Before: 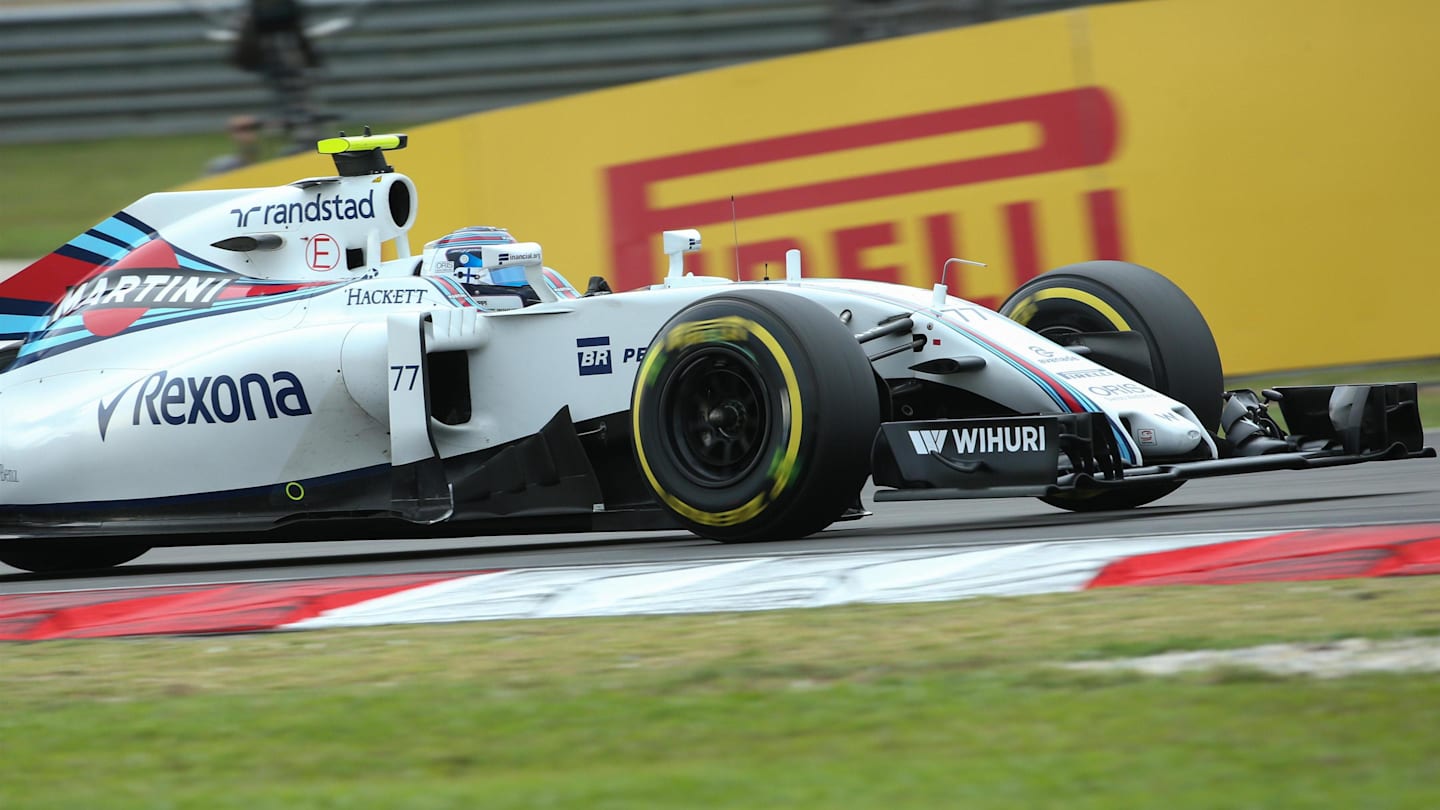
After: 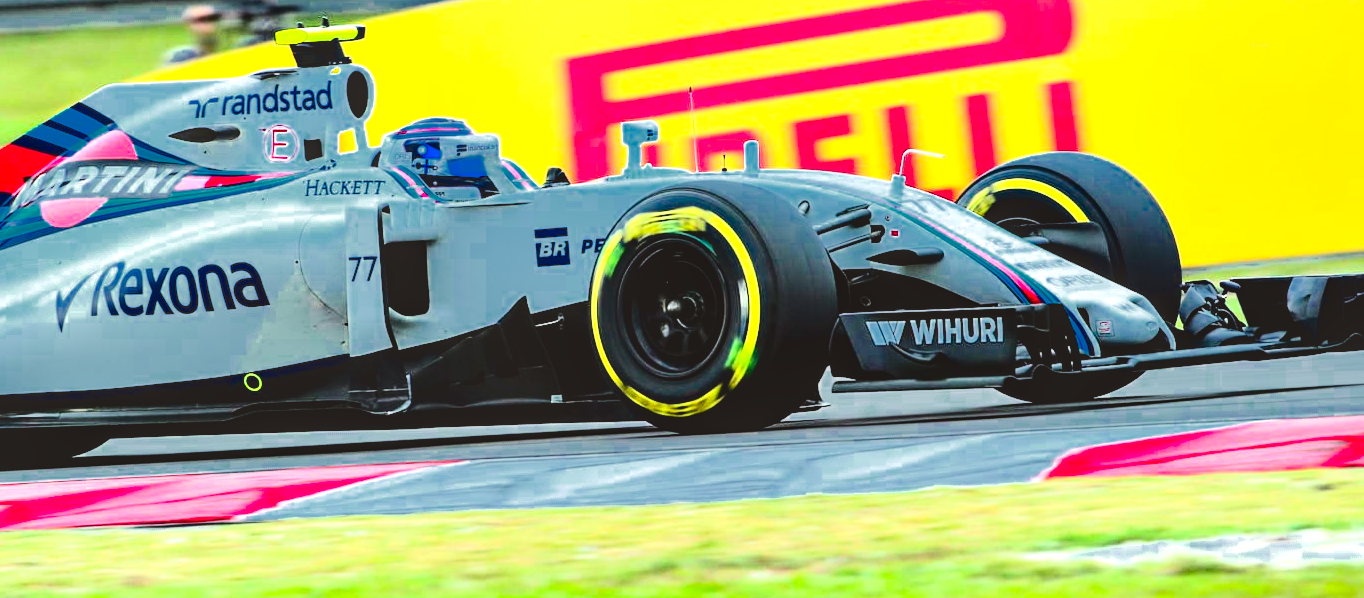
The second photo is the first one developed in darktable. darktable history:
contrast brightness saturation: contrast 0.166, saturation 0.324
crop and rotate: left 2.937%, top 13.567%, right 2.288%, bottom 12.58%
local contrast: detail 109%
base curve: curves: ch0 [(0, 0) (0.036, 0.025) (0.121, 0.166) (0.206, 0.329) (0.605, 0.79) (1, 1)]
exposure: black level correction 0, exposure 1.367 EV, compensate highlight preservation false
color correction: highlights a* -2.79, highlights b* -2.2, shadows a* 2.44, shadows b* 2.85
color zones: curves: ch0 [(0, 0.497) (0.143, 0.5) (0.286, 0.5) (0.429, 0.483) (0.571, 0.116) (0.714, -0.006) (0.857, 0.28) (1, 0.497)], mix 23.84%
contrast equalizer: octaves 7, y [[0.6 ×6], [0.55 ×6], [0 ×6], [0 ×6], [0 ×6]]
